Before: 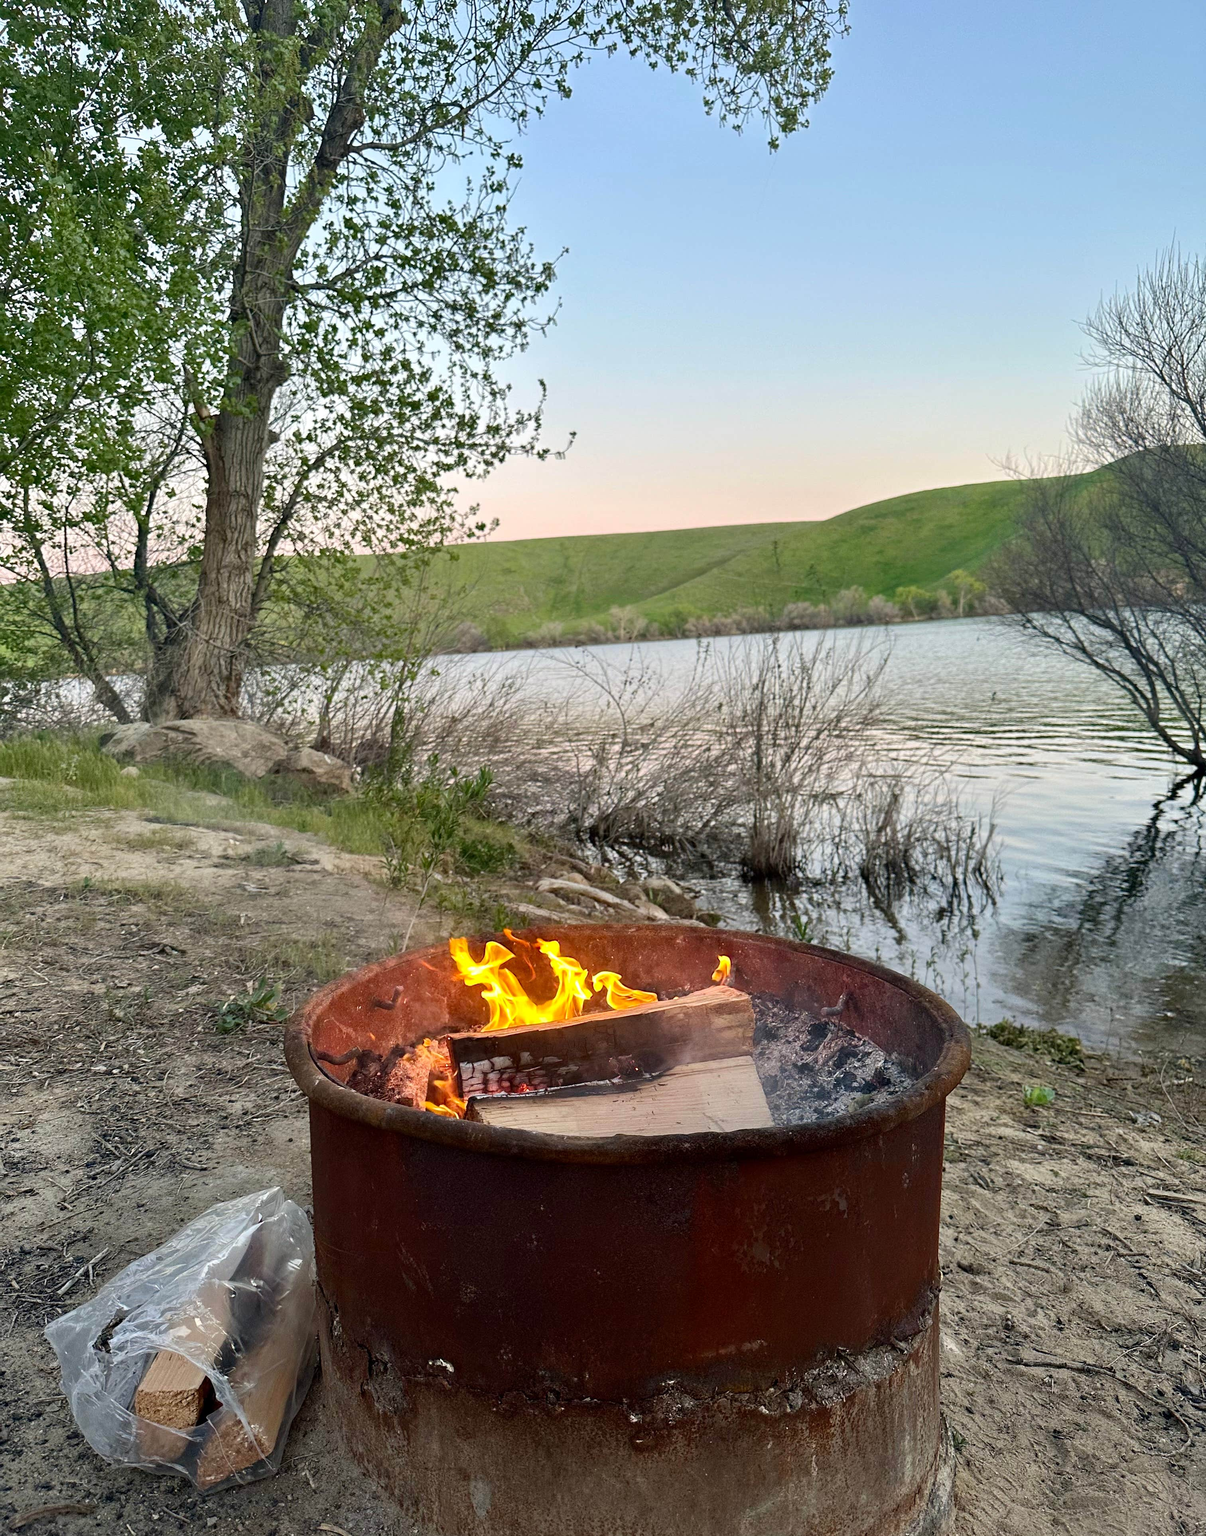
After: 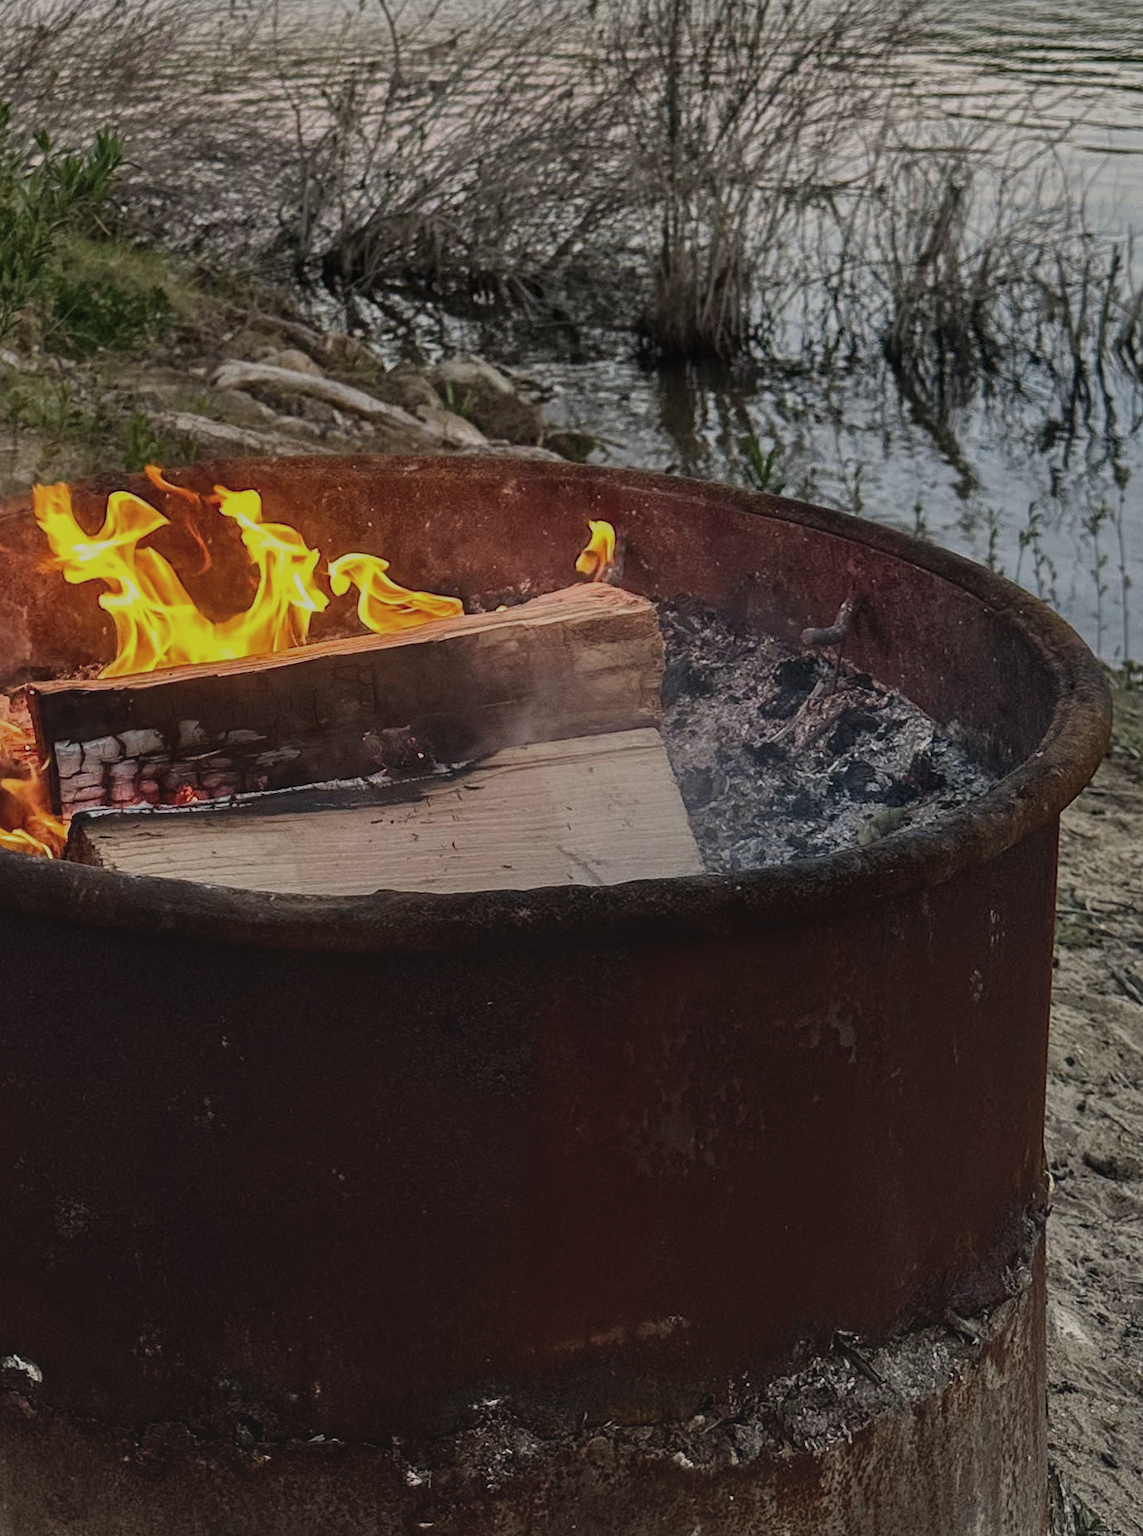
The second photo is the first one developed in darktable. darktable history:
crop: left 35.976%, top 45.819%, right 18.162%, bottom 5.807%
local contrast: detail 130%
exposure: black level correction -0.016, exposure -1.018 EV, compensate highlight preservation false
